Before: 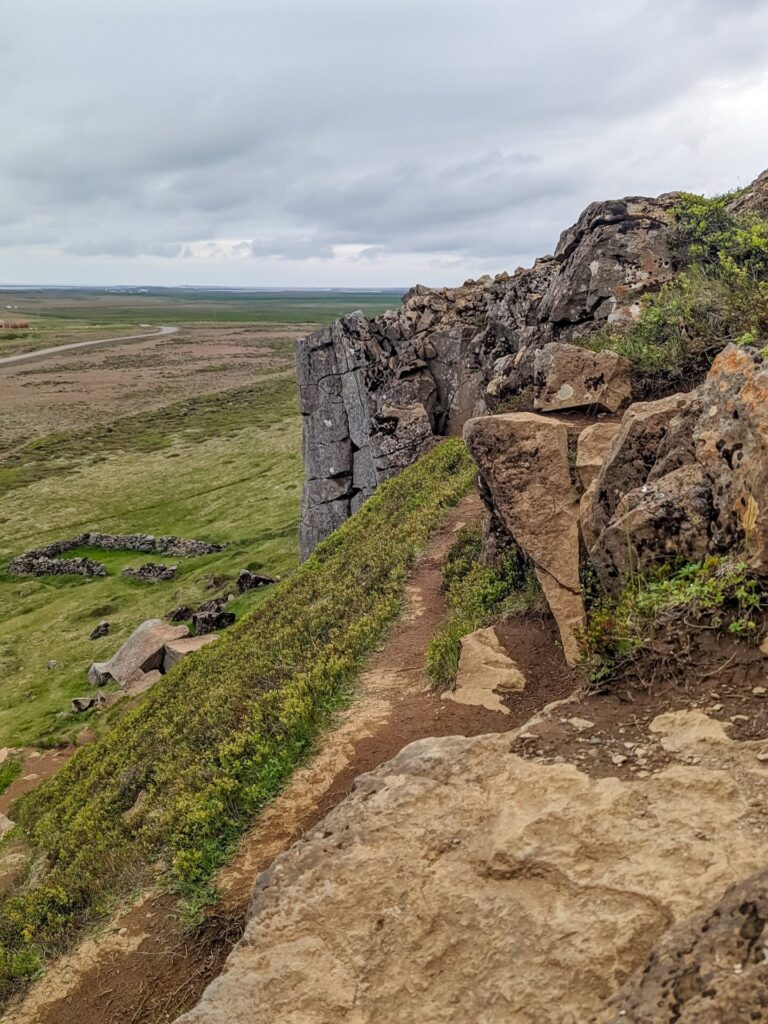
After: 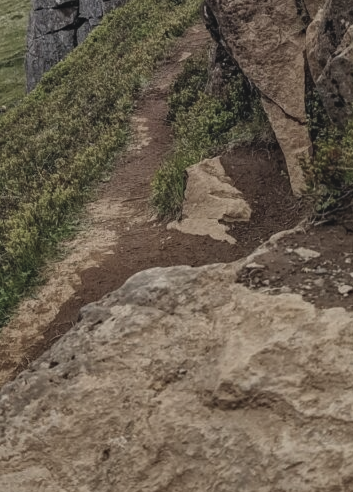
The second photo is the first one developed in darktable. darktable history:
exposure: black level correction -0.015, exposure -0.534 EV, compensate highlight preservation false
crop: left 35.8%, top 45.908%, right 18.139%, bottom 6.041%
contrast brightness saturation: contrast 0.105, saturation -0.373
haze removal: compatibility mode true
